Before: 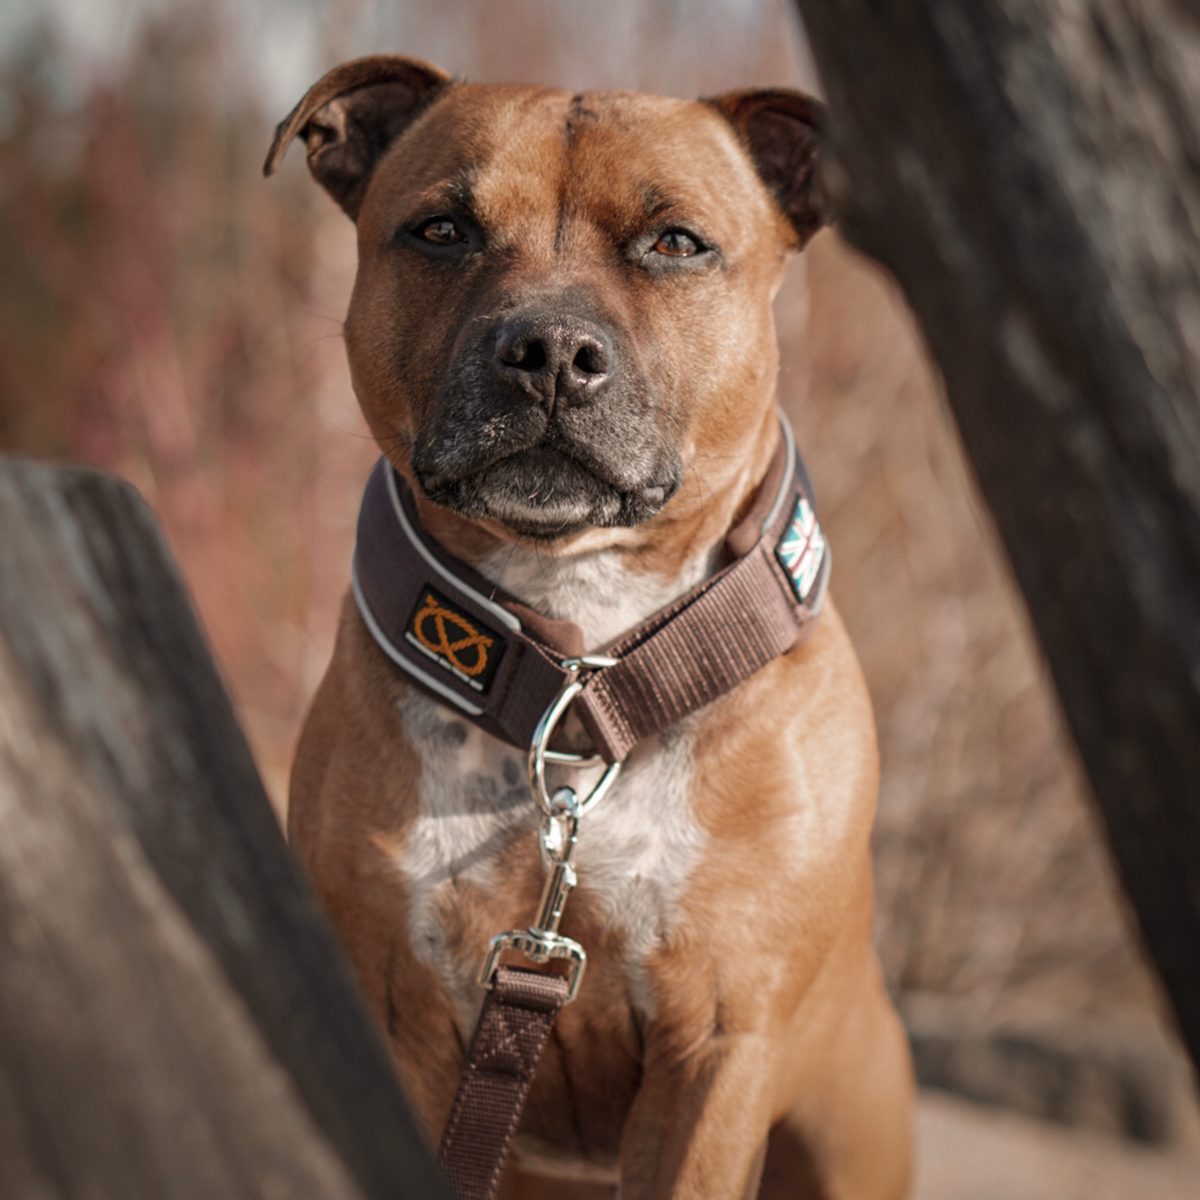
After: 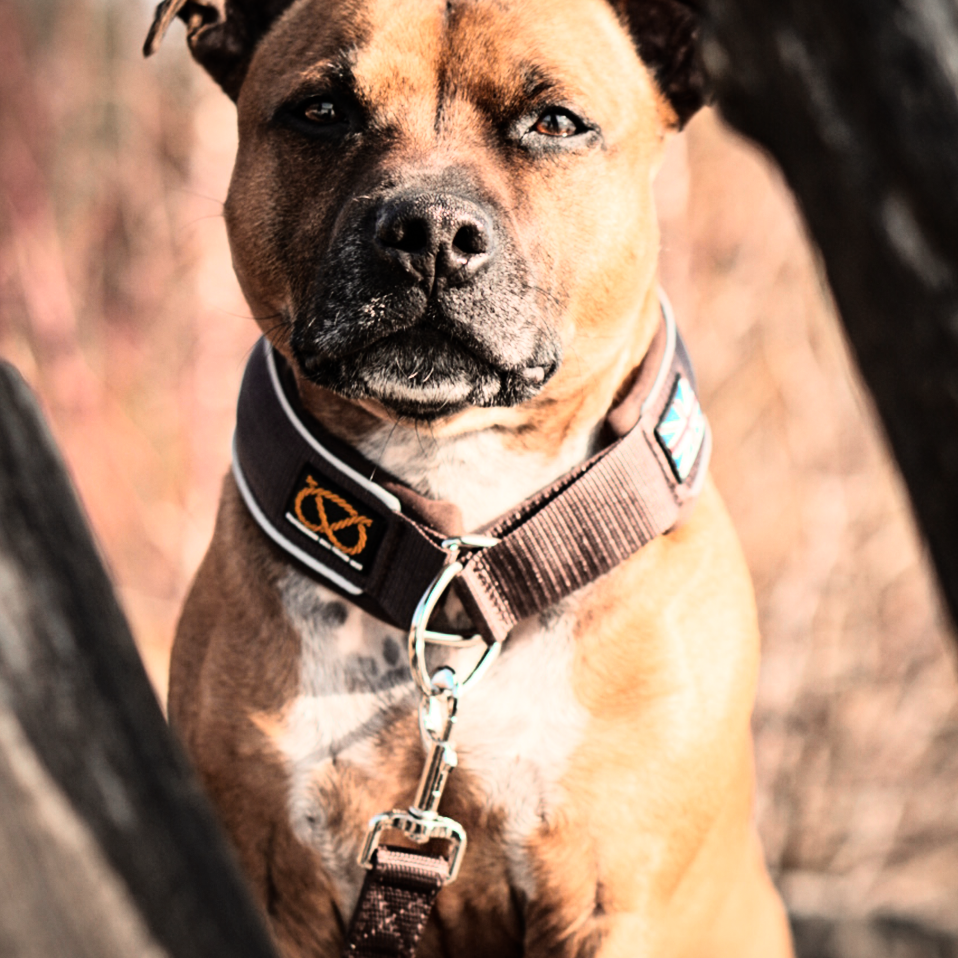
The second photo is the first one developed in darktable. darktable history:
crop and rotate: left 10.071%, top 10.071%, right 10.02%, bottom 10.02%
rgb curve: curves: ch0 [(0, 0) (0.21, 0.15) (0.24, 0.21) (0.5, 0.75) (0.75, 0.96) (0.89, 0.99) (1, 1)]; ch1 [(0, 0.02) (0.21, 0.13) (0.25, 0.2) (0.5, 0.67) (0.75, 0.9) (0.89, 0.97) (1, 1)]; ch2 [(0, 0.02) (0.21, 0.13) (0.25, 0.2) (0.5, 0.67) (0.75, 0.9) (0.89, 0.97) (1, 1)], compensate middle gray true
